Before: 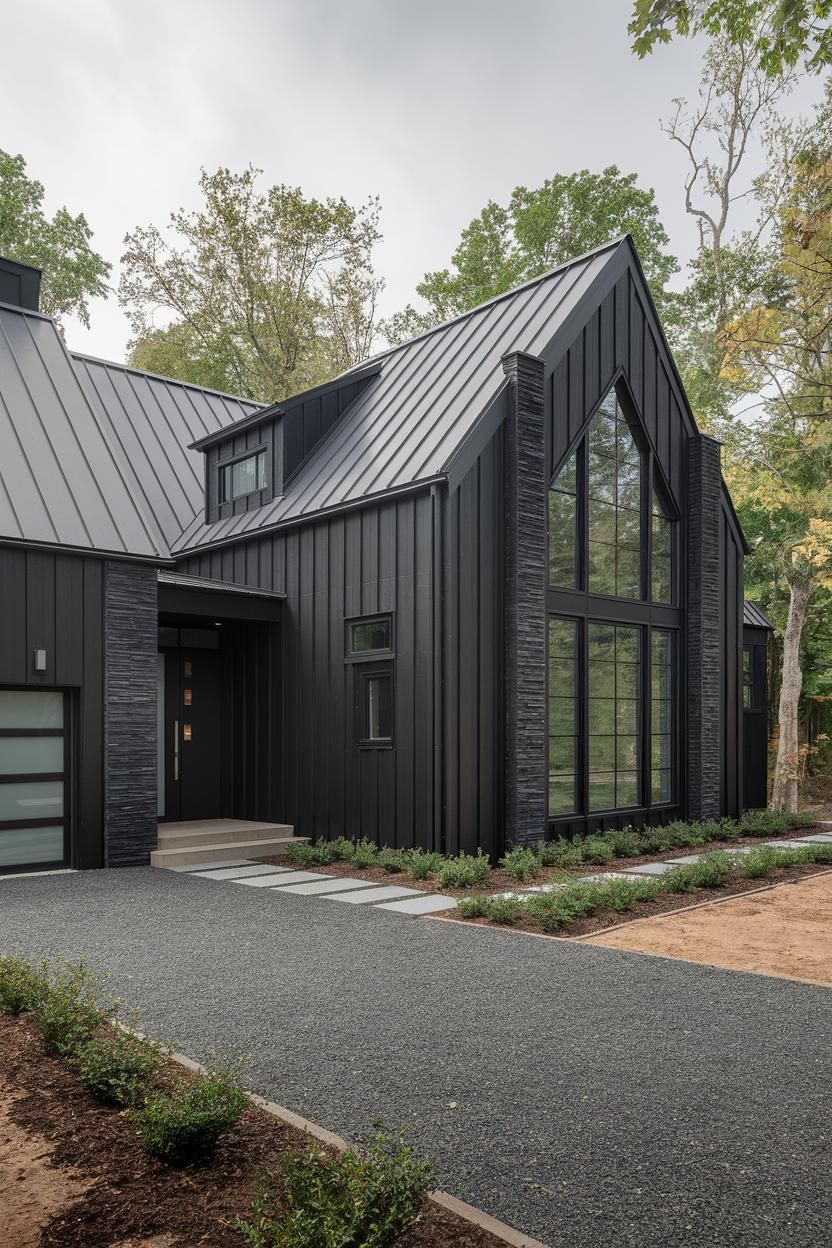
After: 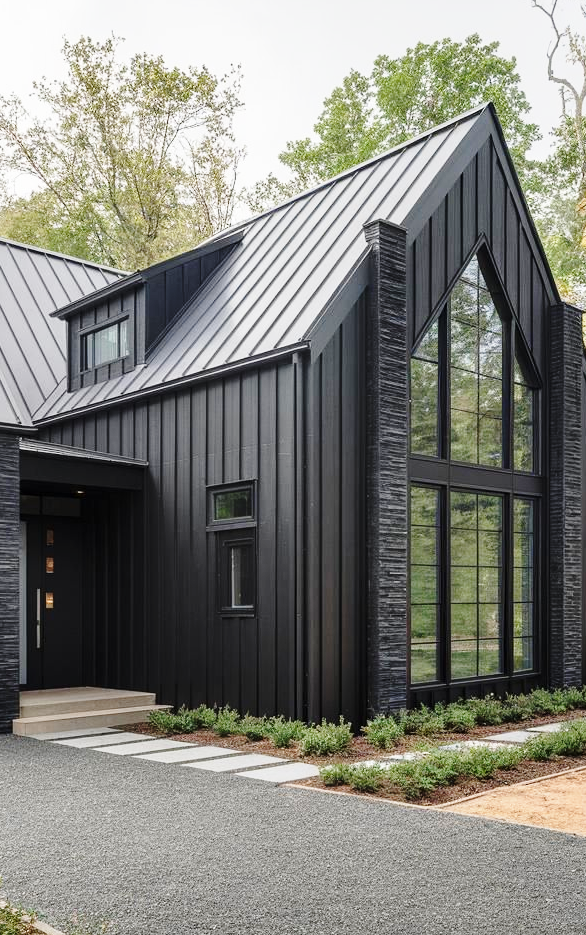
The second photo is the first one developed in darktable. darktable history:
base curve: curves: ch0 [(0, 0) (0.028, 0.03) (0.121, 0.232) (0.46, 0.748) (0.859, 0.968) (1, 1)], preserve colors none
crop and rotate: left 16.595%, top 10.651%, right 12.91%, bottom 14.415%
